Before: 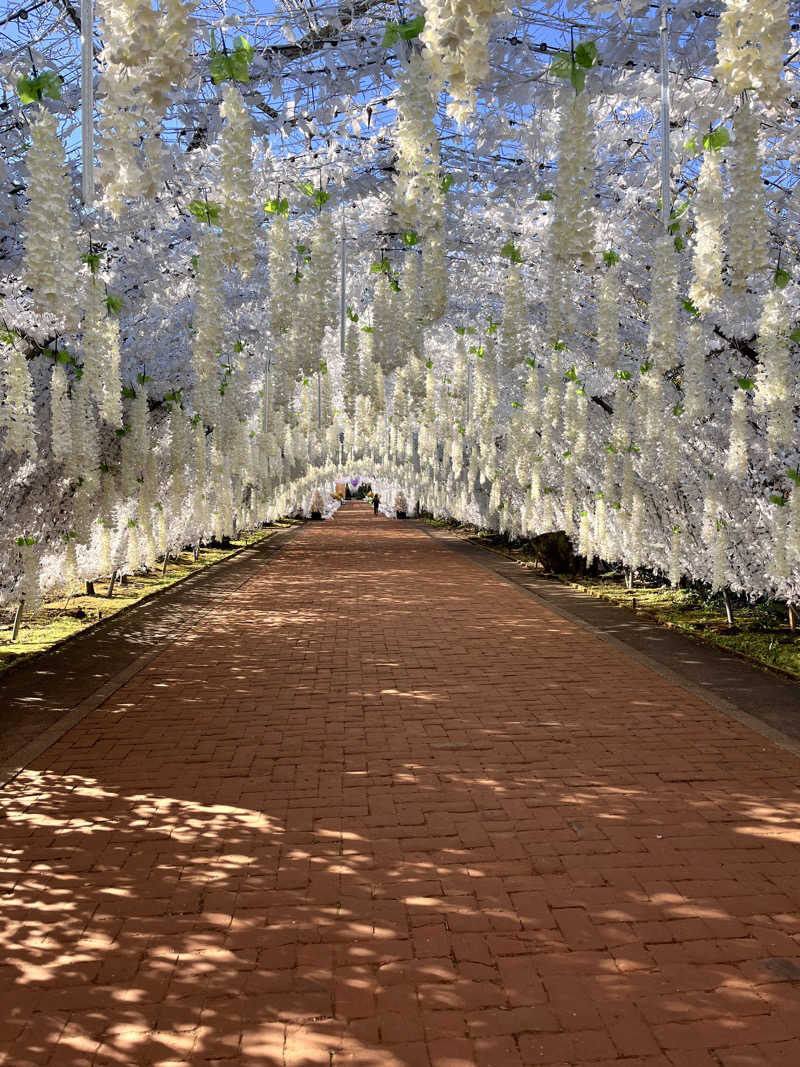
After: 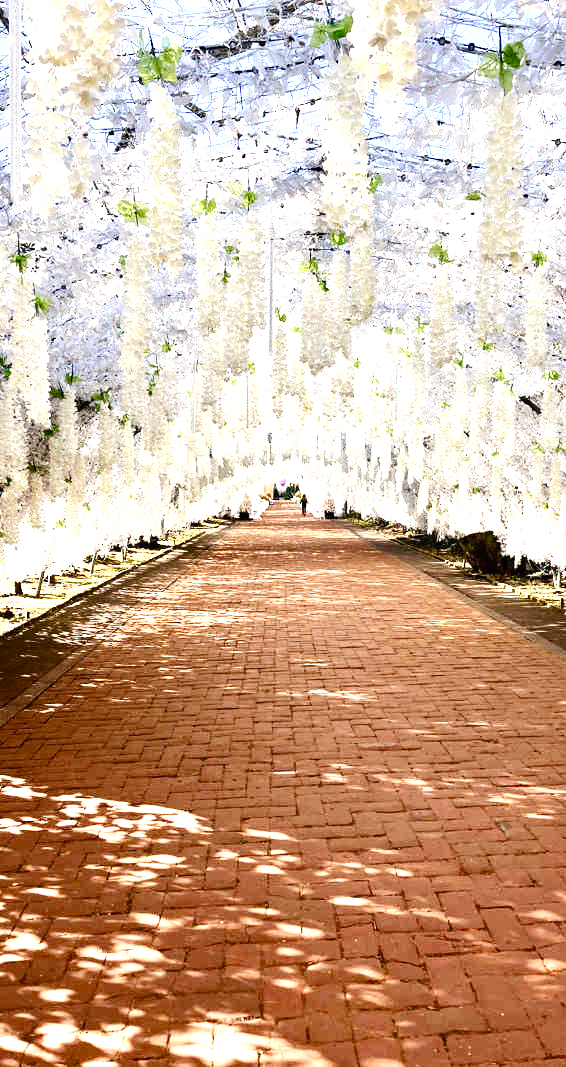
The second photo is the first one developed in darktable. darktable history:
color balance rgb: highlights gain › chroma 1.005%, highlights gain › hue 60.1°, perceptual saturation grading › global saturation 0.517%, perceptual saturation grading › highlights -14.583%, perceptual saturation grading › shadows 24.801%, perceptual brilliance grading › global brilliance 19.782%, perceptual brilliance grading › shadows -39.812%, global vibrance -0.649%, saturation formula JzAzBz (2021)
crop and rotate: left 9.029%, right 20.211%
exposure: black level correction 0, exposure 1.444 EV, compensate highlight preservation false
tone curve: curves: ch0 [(0, 0) (0.071, 0.058) (0.266, 0.268) (0.498, 0.542) (0.766, 0.807) (1, 0.983)]; ch1 [(0, 0) (0.346, 0.307) (0.408, 0.387) (0.463, 0.465) (0.482, 0.493) (0.502, 0.499) (0.517, 0.502) (0.55, 0.548) (0.597, 0.61) (0.651, 0.698) (1, 1)]; ch2 [(0, 0) (0.346, 0.34) (0.434, 0.46) (0.485, 0.494) (0.5, 0.498) (0.517, 0.506) (0.526, 0.539) (0.583, 0.603) (0.625, 0.659) (1, 1)], preserve colors none
